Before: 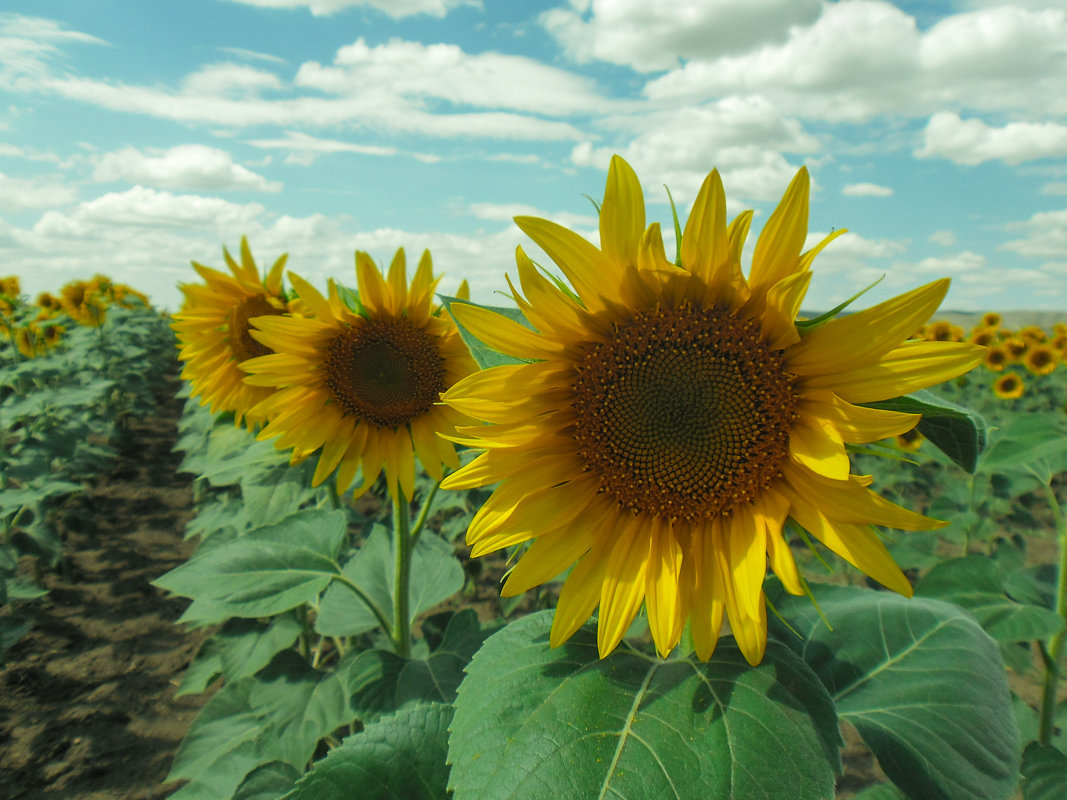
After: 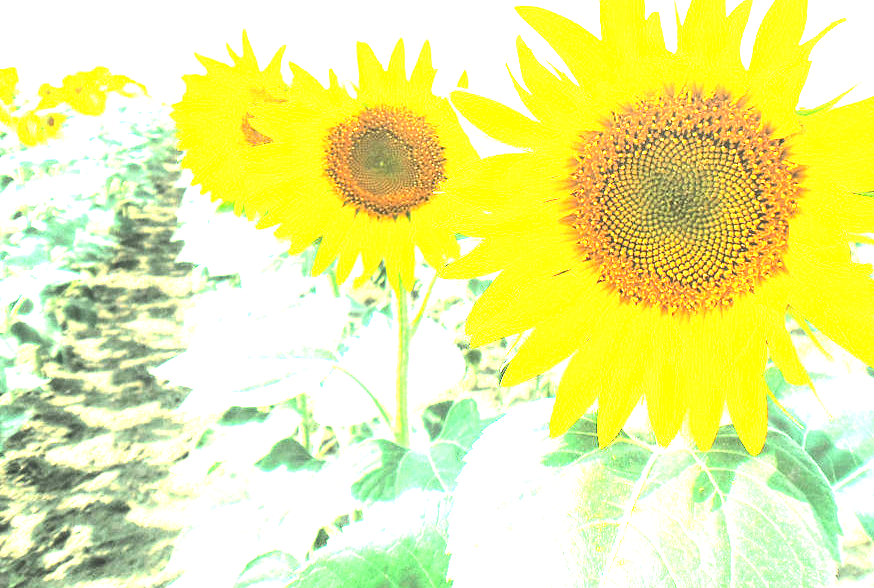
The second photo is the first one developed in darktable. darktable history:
exposure: black level correction 0, exposure 4.058 EV, compensate exposure bias true, compensate highlight preservation false
contrast equalizer: y [[0.5, 0.5, 0.468, 0.5, 0.5, 0.5], [0.5 ×6], [0.5 ×6], [0 ×6], [0 ×6]]
tone equalizer: -8 EV -0.76 EV, -7 EV -0.721 EV, -6 EV -0.57 EV, -5 EV -0.381 EV, -3 EV 0.398 EV, -2 EV 0.6 EV, -1 EV 0.684 EV, +0 EV 0.75 EV, edges refinement/feathering 500, mask exposure compensation -1.57 EV, preserve details no
crop: top 26.403%, right 18.034%
